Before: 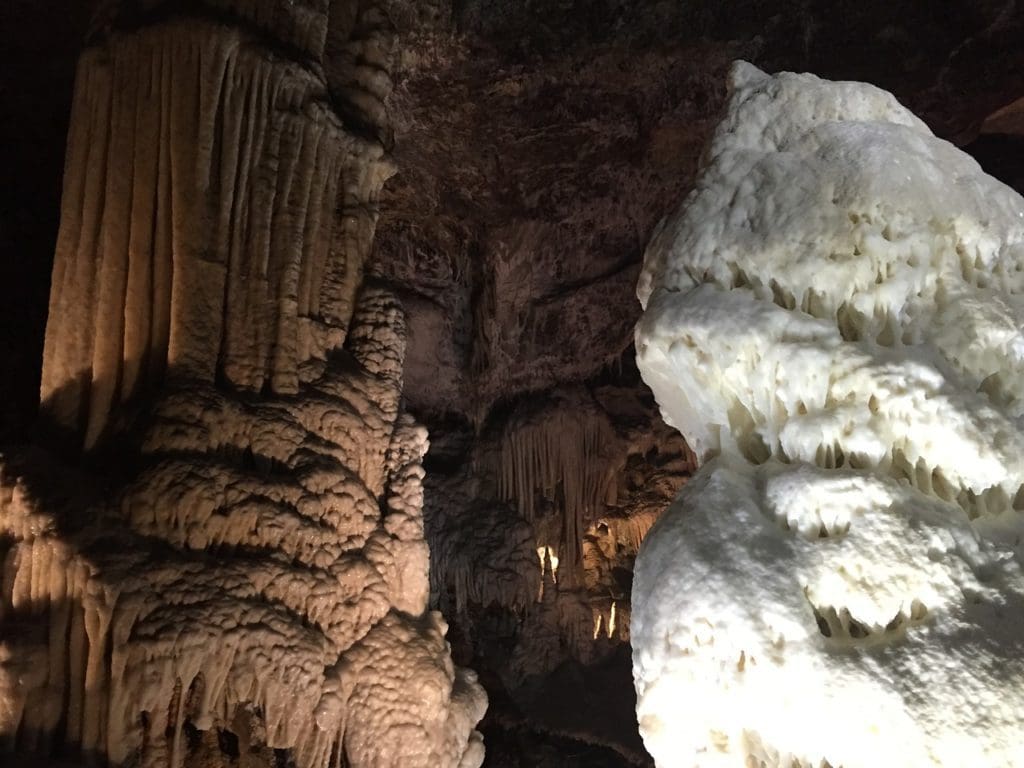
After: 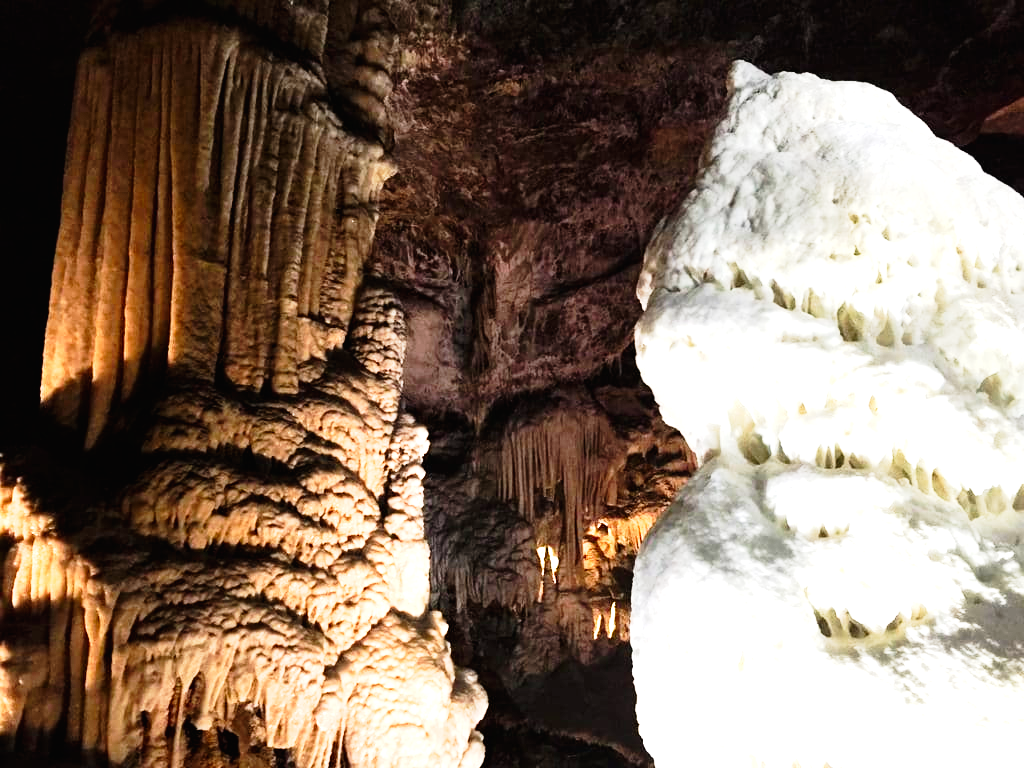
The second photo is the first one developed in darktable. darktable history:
tone curve: curves: ch0 [(0.016, 0.011) (0.094, 0.016) (0.469, 0.508) (0.721, 0.862) (1, 1)], preserve colors none
exposure: black level correction 0, exposure 1.518 EV, compensate highlight preservation false
color correction: highlights b* -0.019
